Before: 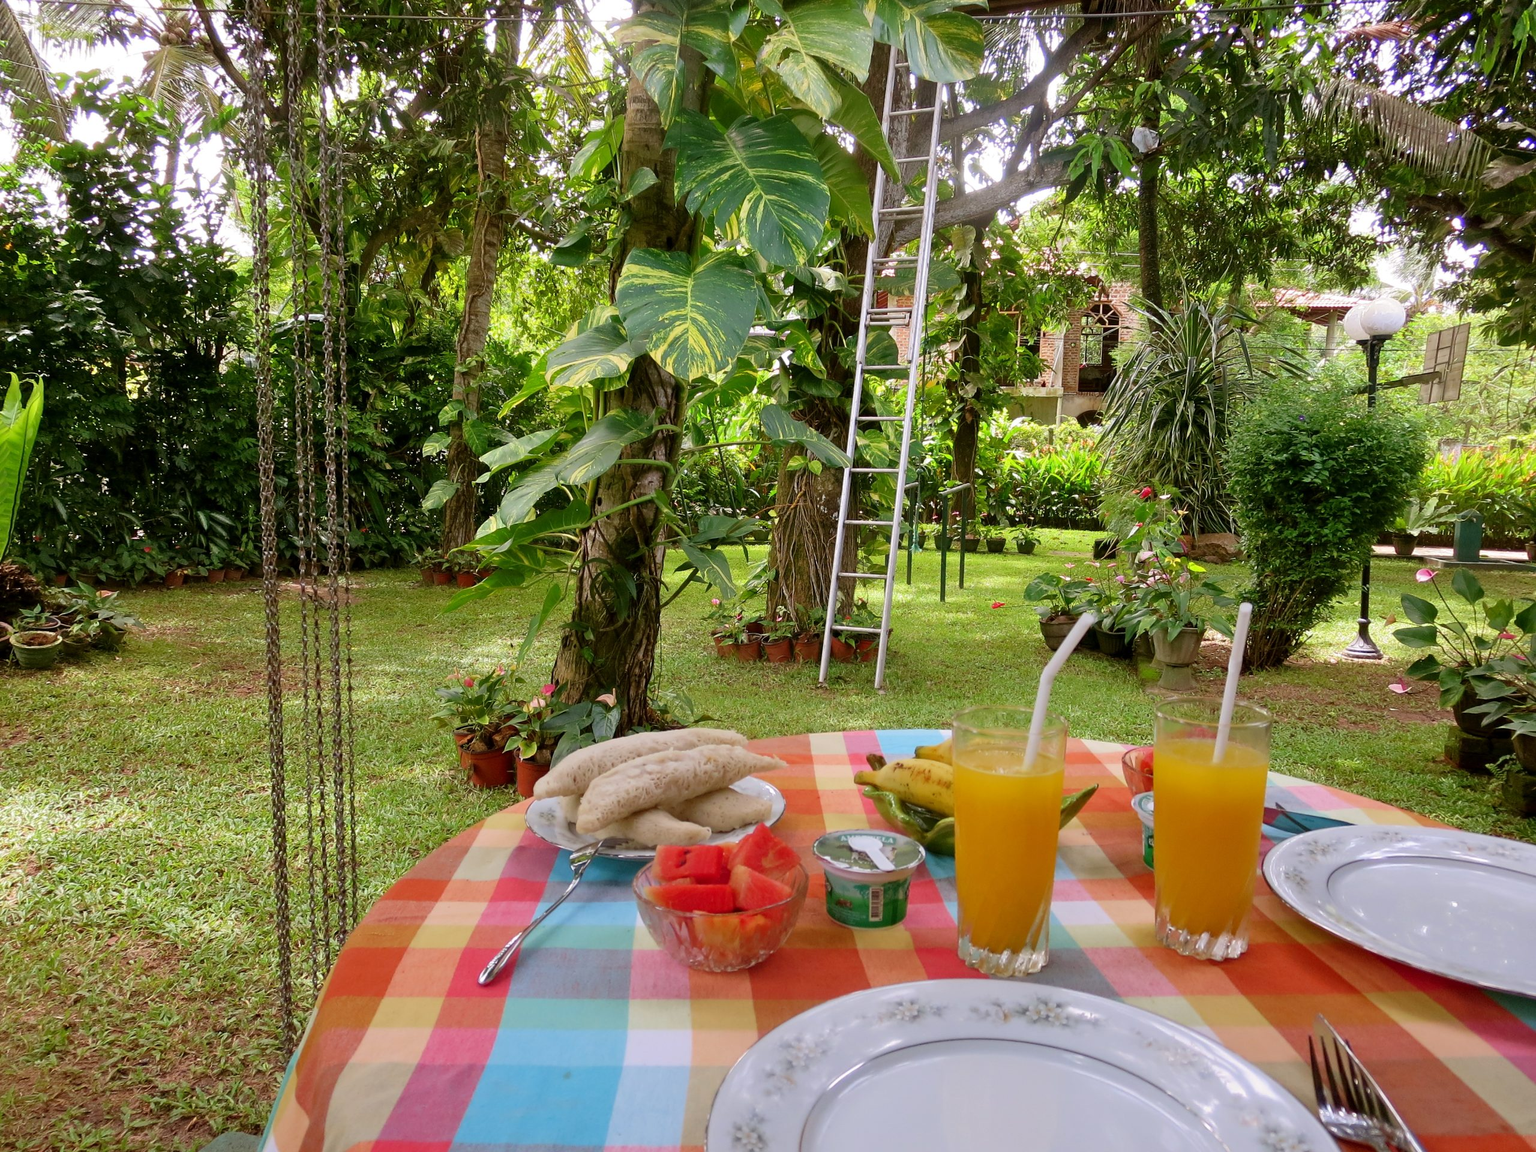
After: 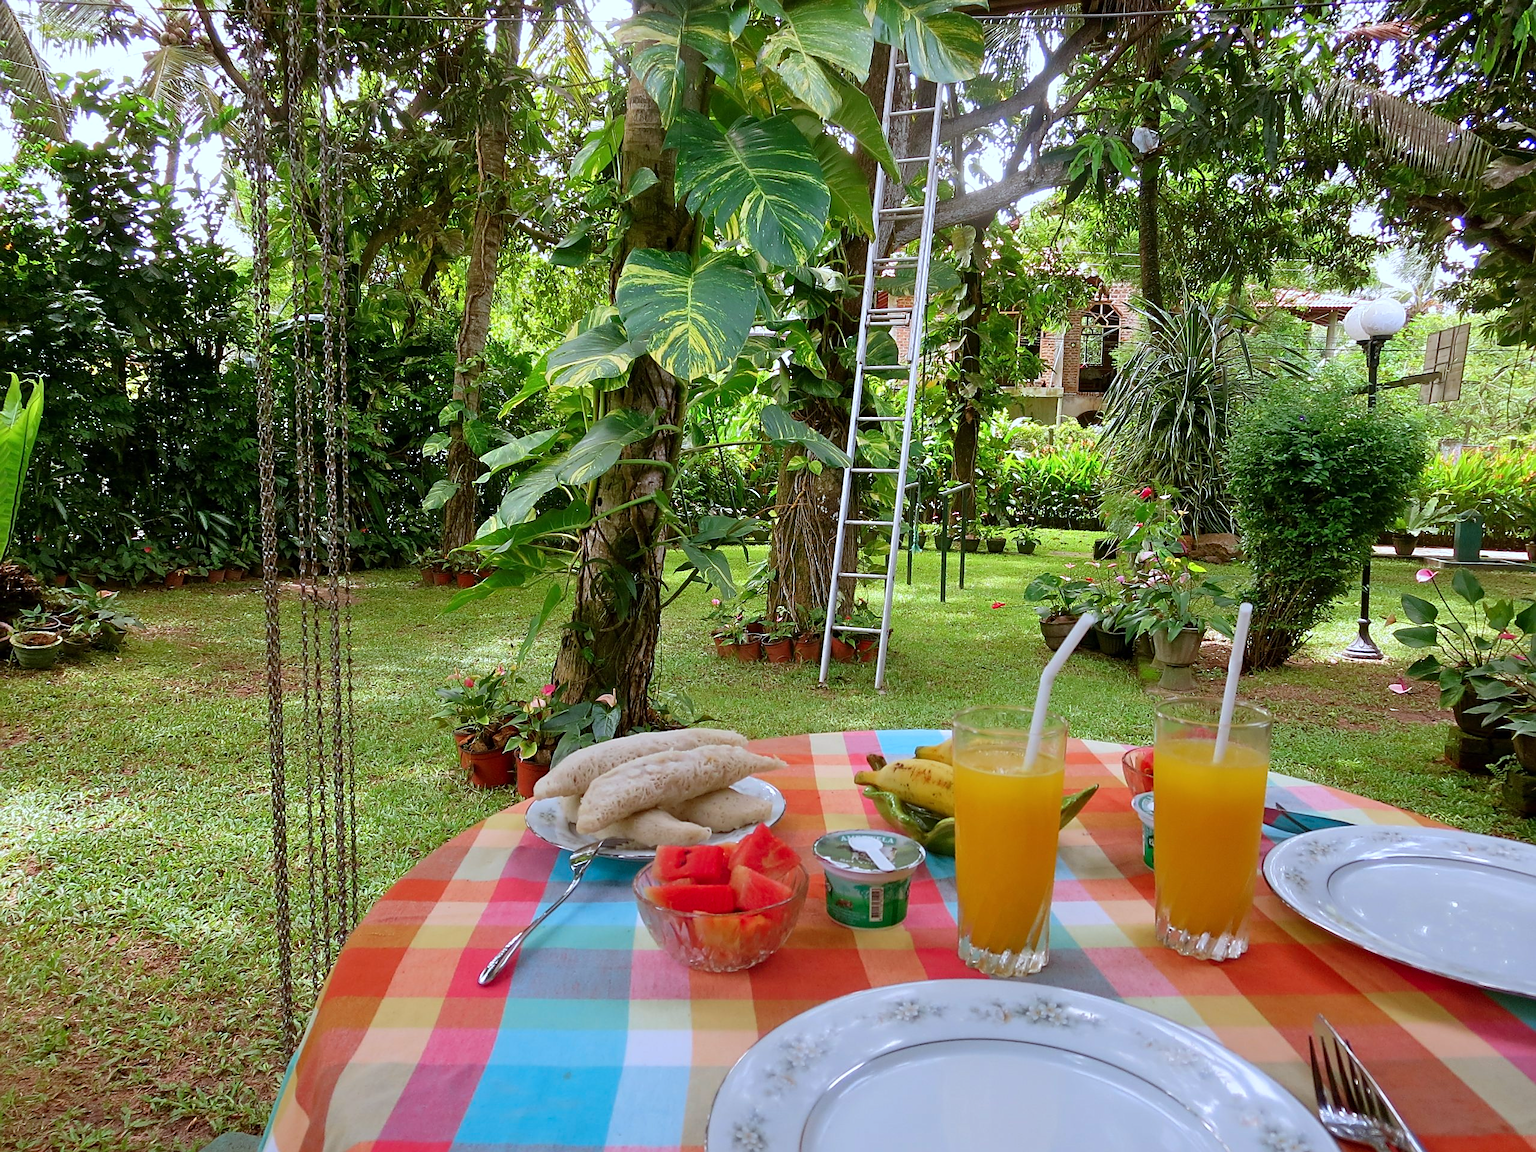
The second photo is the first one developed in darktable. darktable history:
color contrast: green-magenta contrast 1.1, blue-yellow contrast 1.1, unbound 0
color correction: highlights a* -4.18, highlights b* -10.81
sharpen: on, module defaults
